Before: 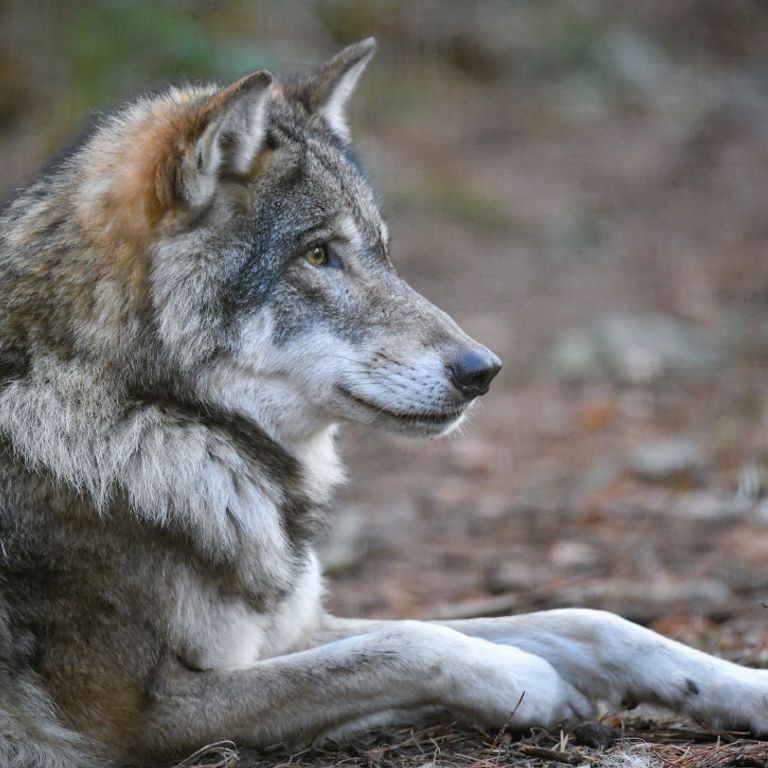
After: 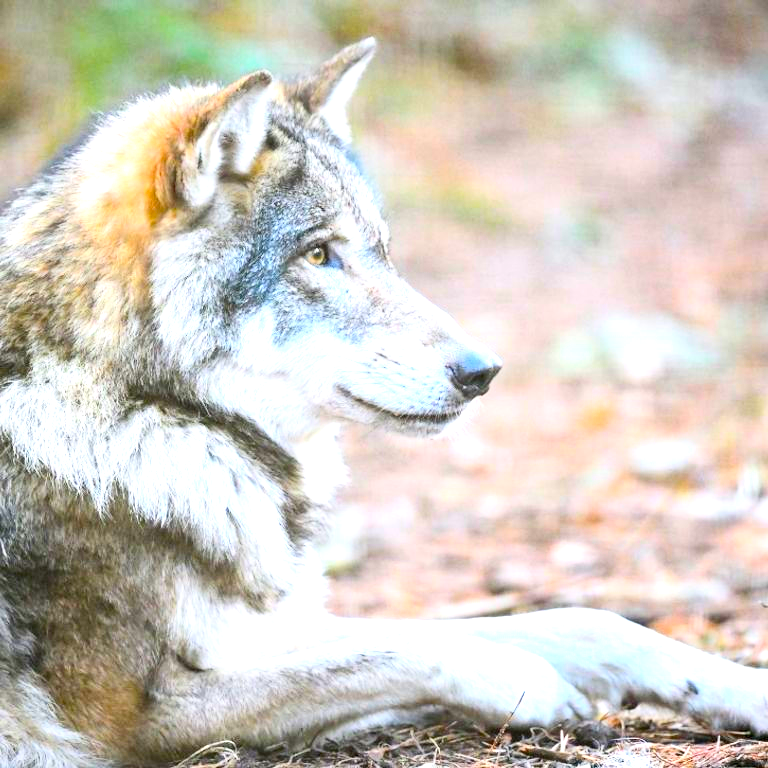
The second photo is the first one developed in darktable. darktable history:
contrast brightness saturation: contrast 0.2, brightness 0.16, saturation 0.22
color balance: output saturation 120%
exposure: black level correction 0.001, exposure 1.719 EV, compensate exposure bias true, compensate highlight preservation false
